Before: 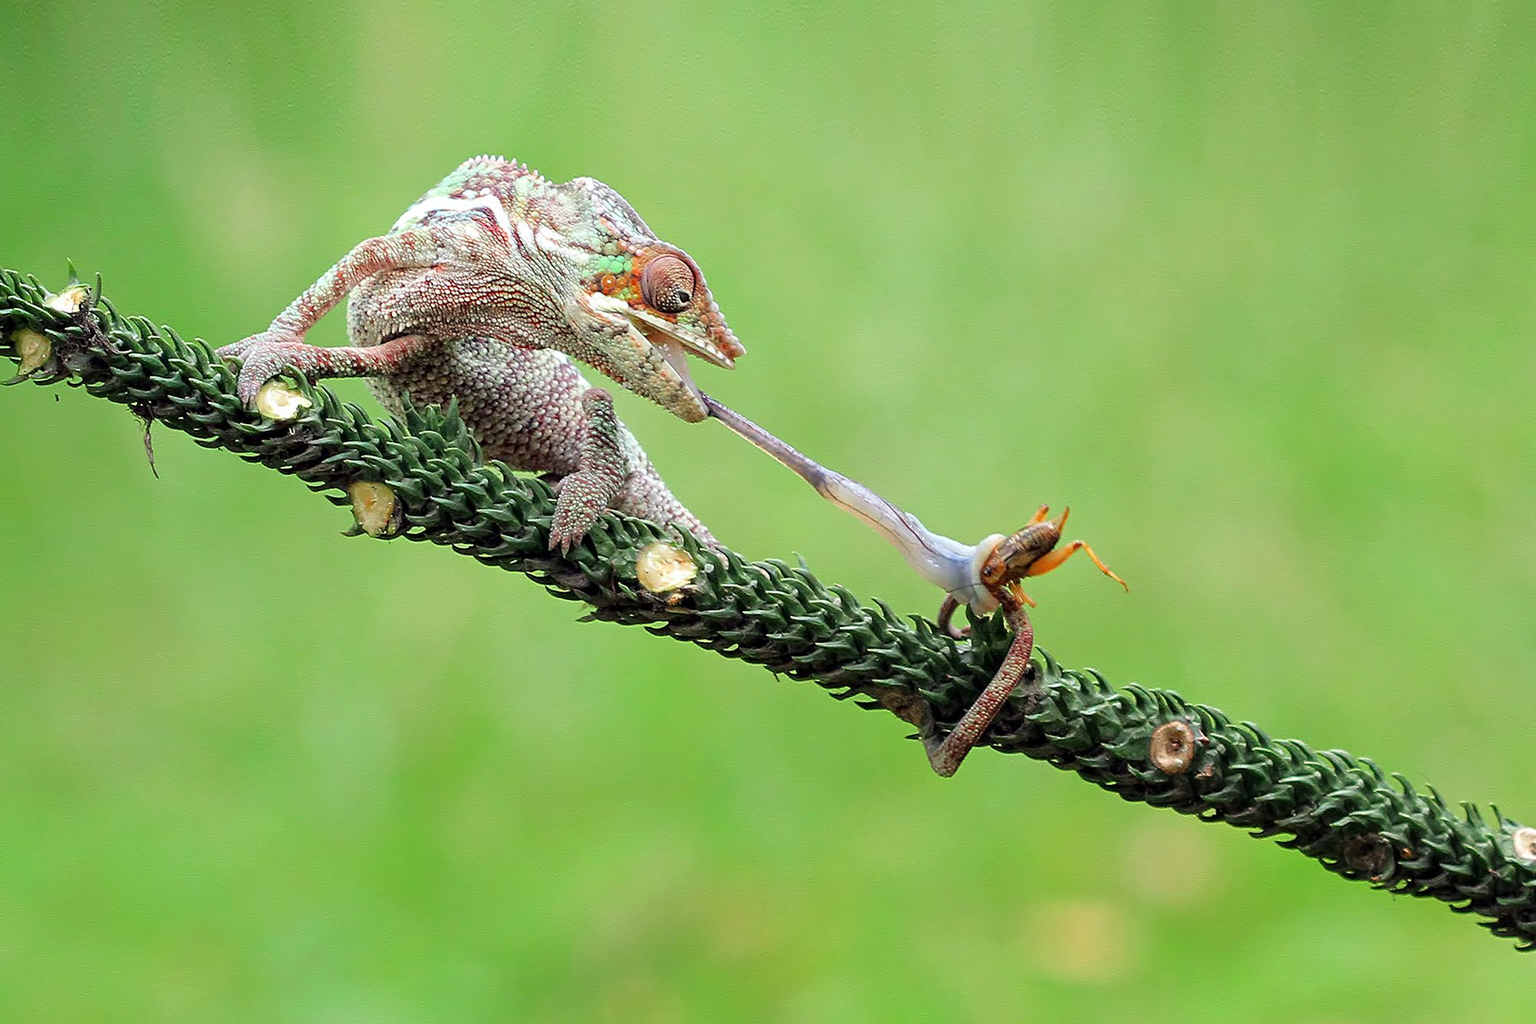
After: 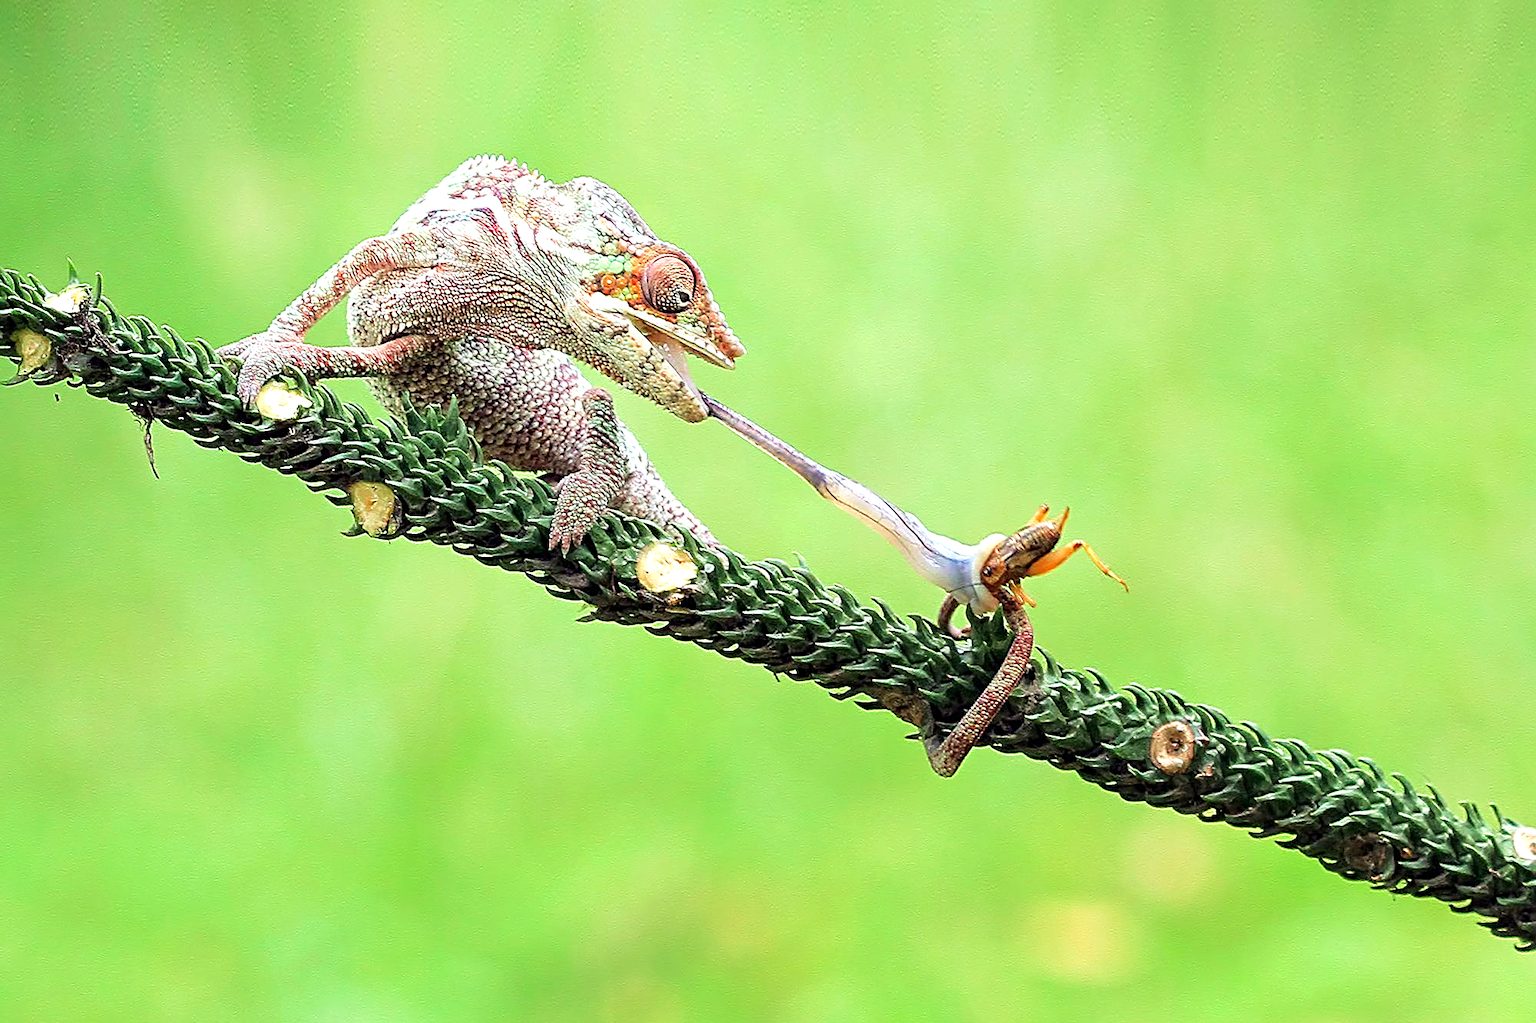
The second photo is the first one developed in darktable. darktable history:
sharpen: radius 2.533, amount 0.617
velvia: on, module defaults
exposure: exposure 0.661 EV, compensate exposure bias true, compensate highlight preservation false
